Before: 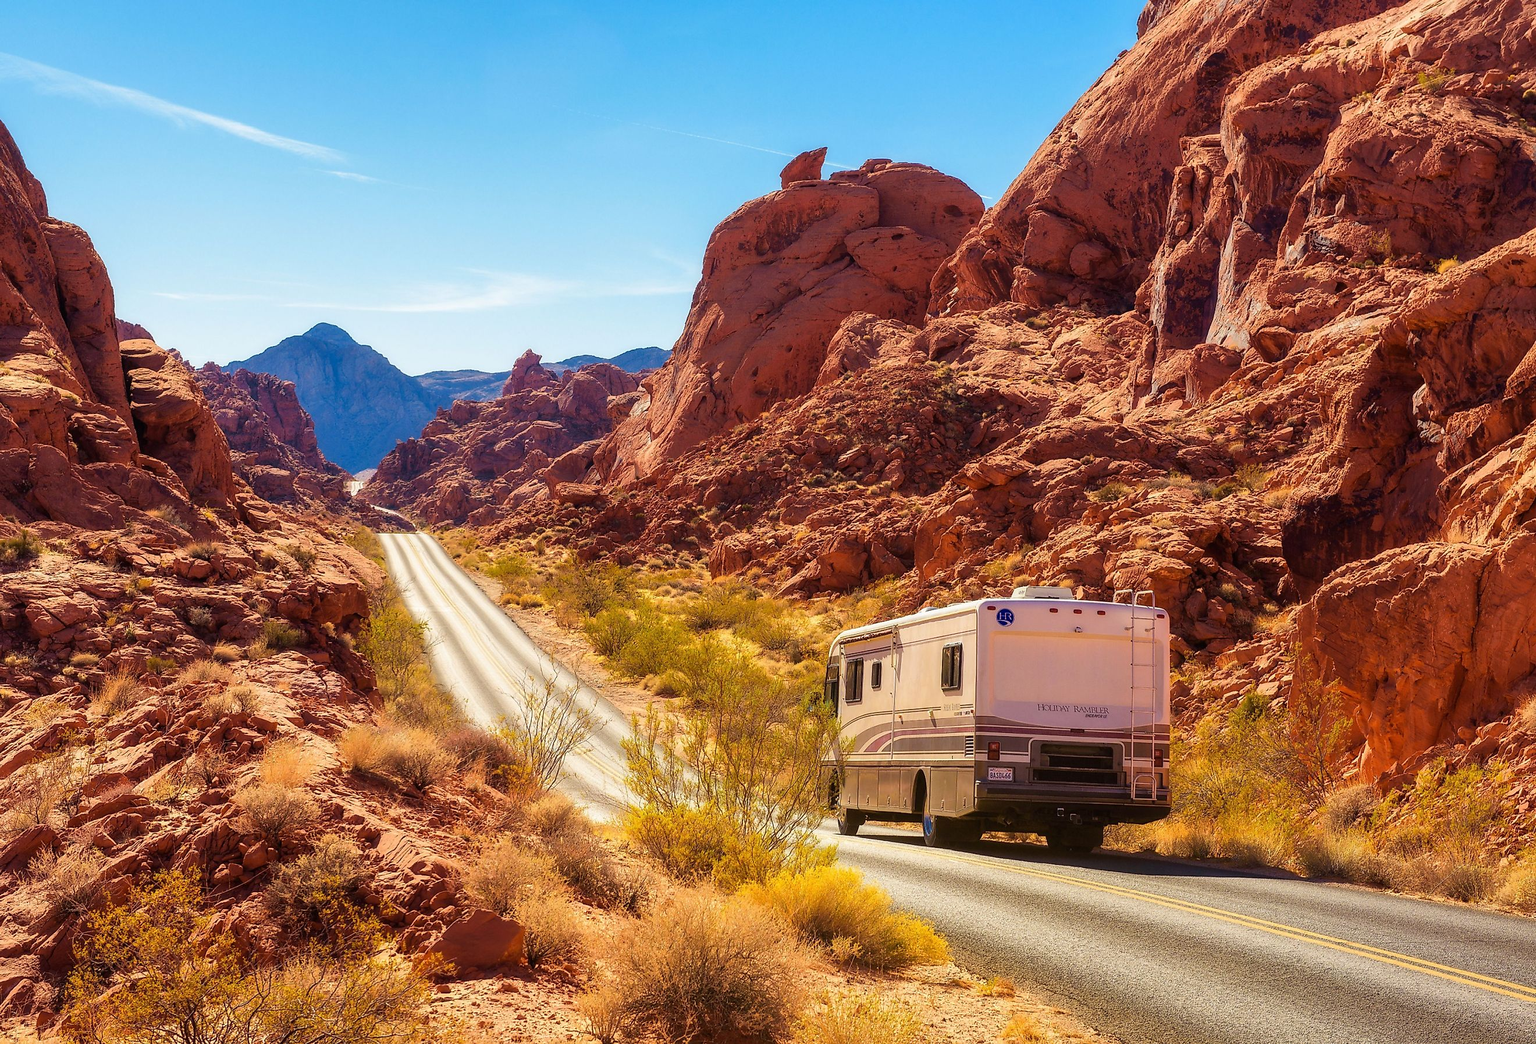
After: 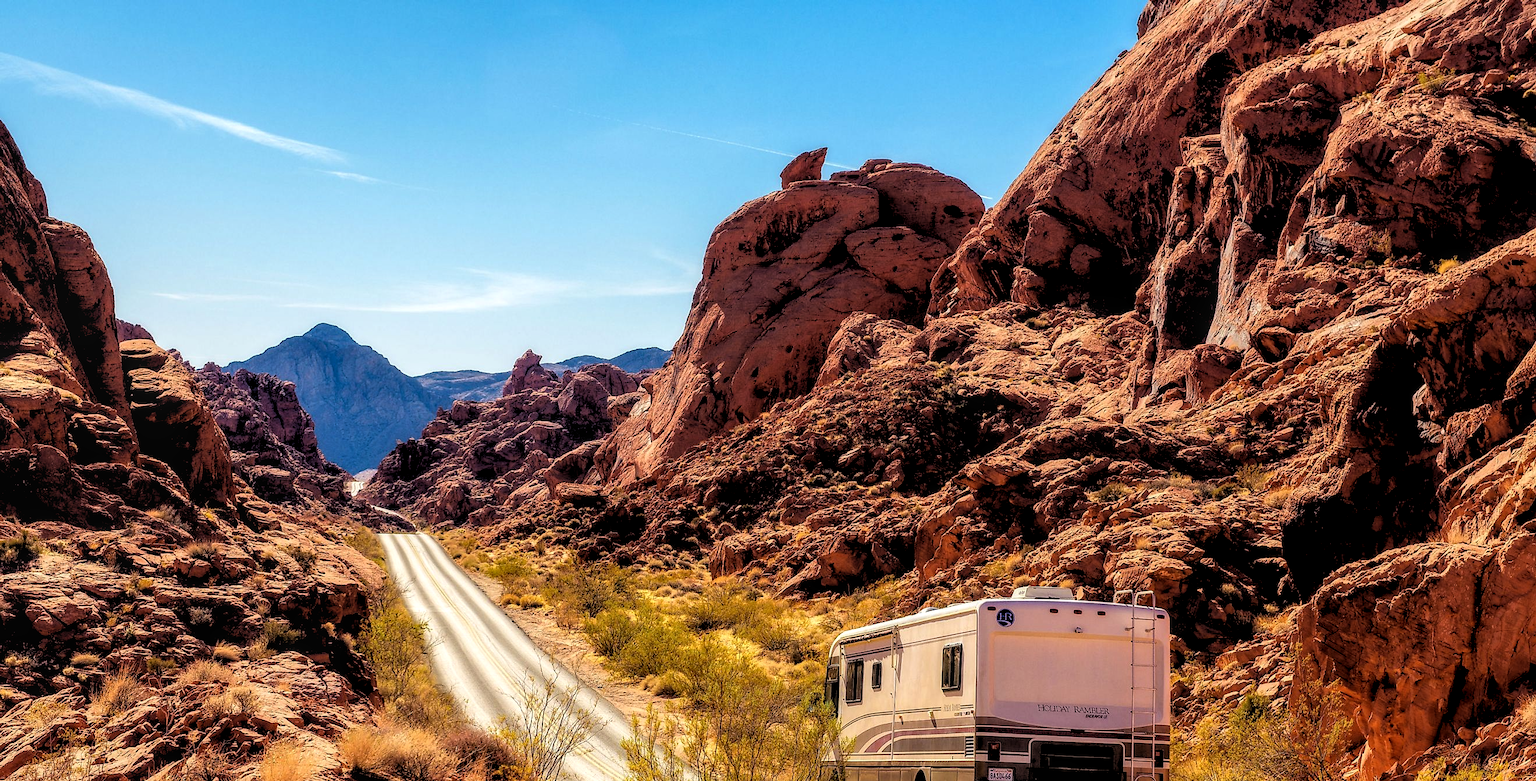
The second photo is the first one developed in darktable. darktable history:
local contrast: on, module defaults
crop: bottom 24.967%
rgb levels: levels [[0.034, 0.472, 0.904], [0, 0.5, 1], [0, 0.5, 1]]
